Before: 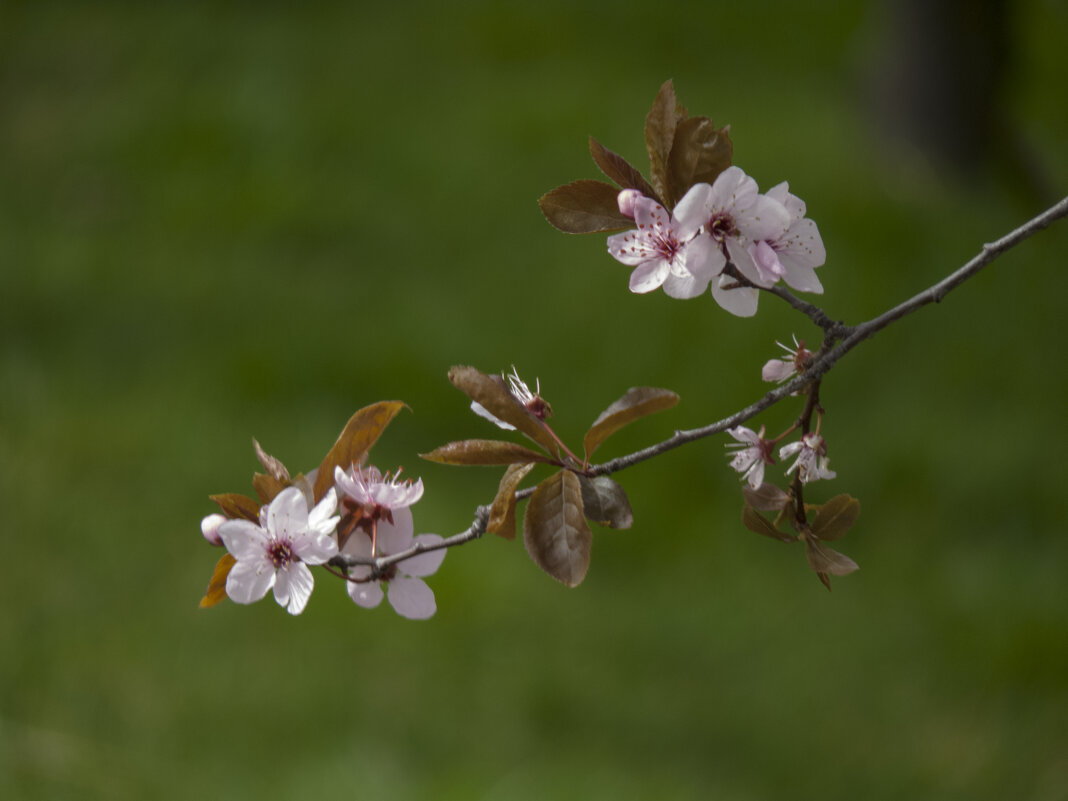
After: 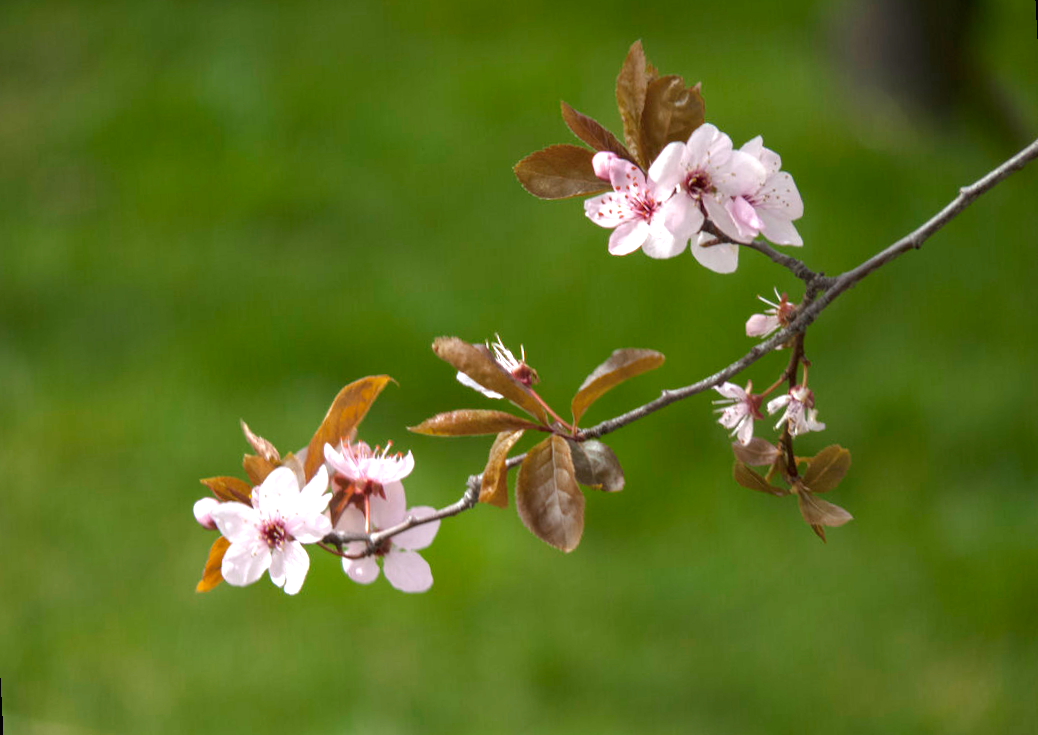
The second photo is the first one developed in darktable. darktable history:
rotate and perspective: rotation -3°, crop left 0.031, crop right 0.968, crop top 0.07, crop bottom 0.93
exposure: black level correction 0, exposure 1.2 EV, compensate highlight preservation false
